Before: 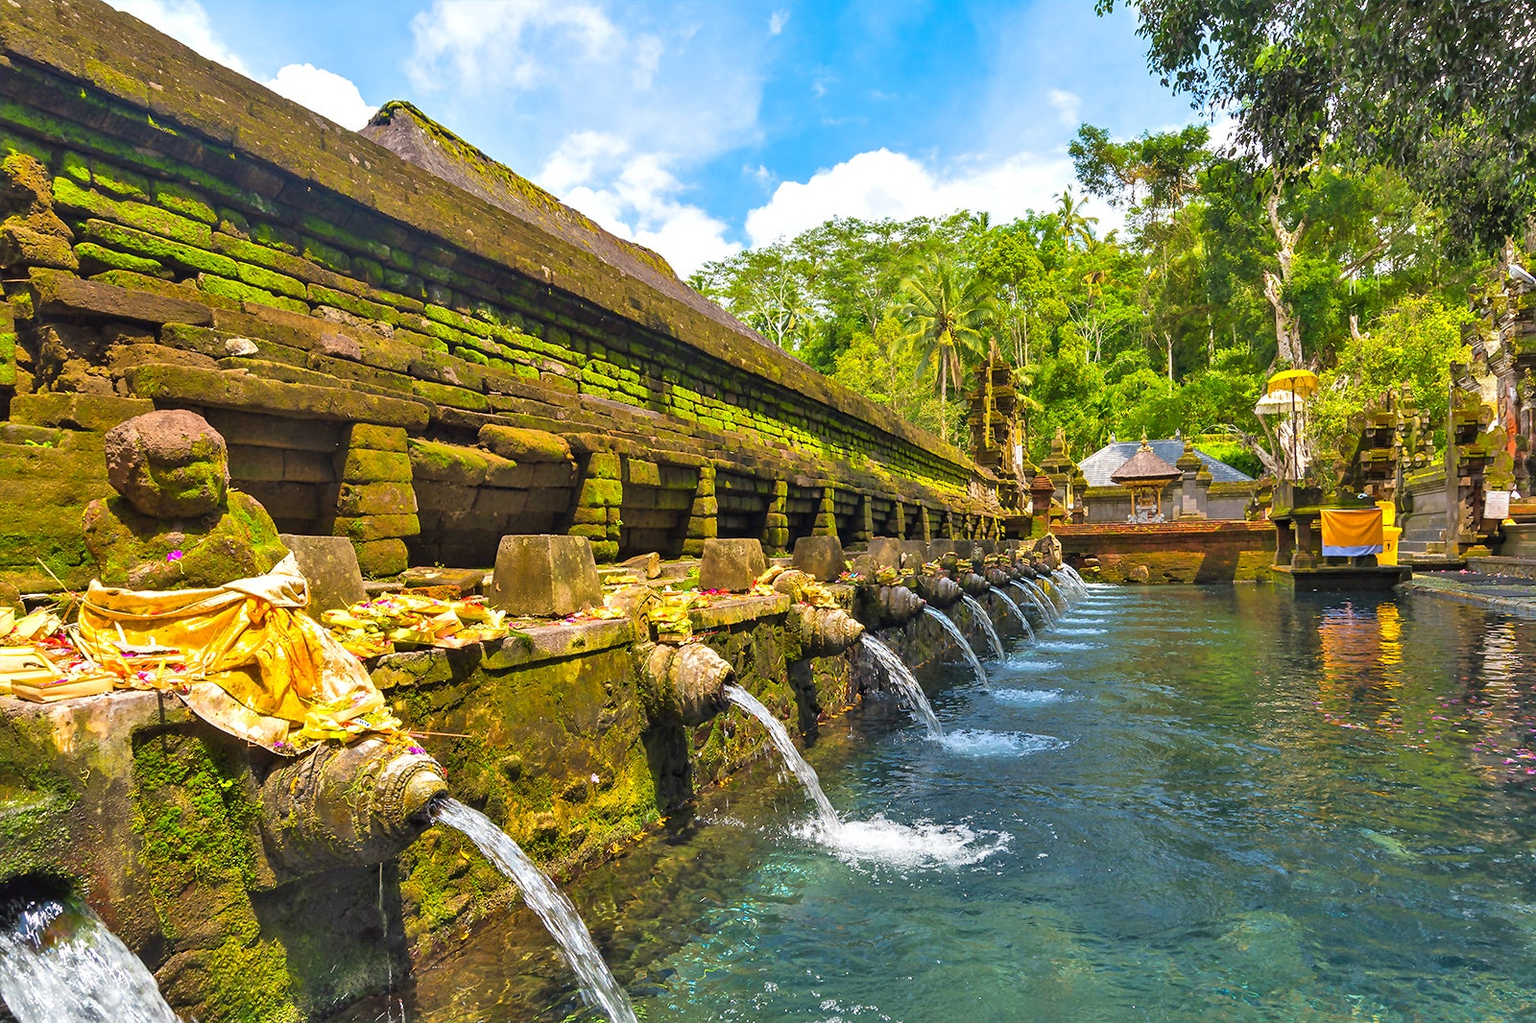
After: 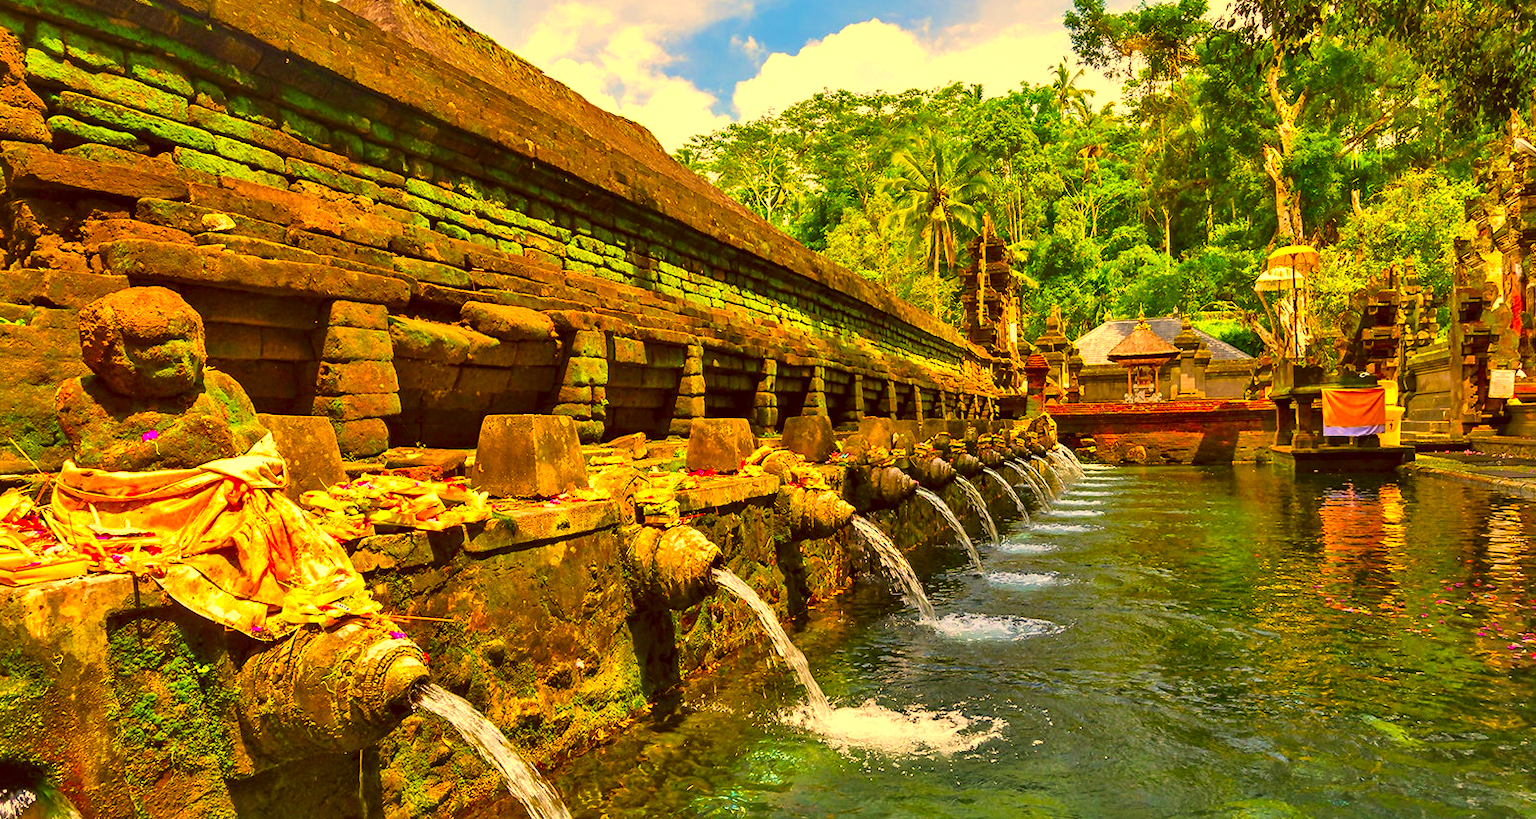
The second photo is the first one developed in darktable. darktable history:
local contrast: mode bilateral grid, contrast 24, coarseness 60, detail 152%, midtone range 0.2
crop and rotate: left 1.903%, top 12.741%, right 0.27%, bottom 8.855%
color correction: highlights a* 10.54, highlights b* 30.59, shadows a* 2.89, shadows b* 17.84, saturation 1.73
velvia: on, module defaults
